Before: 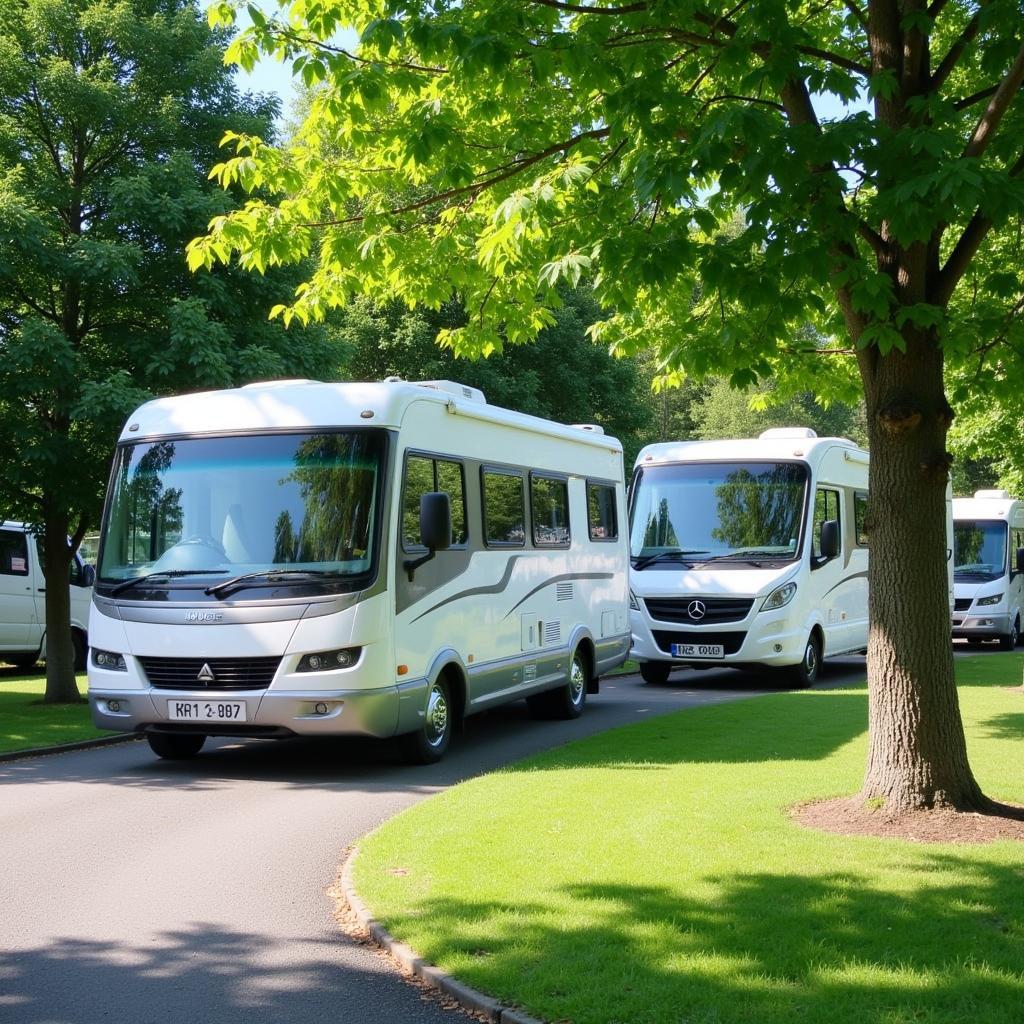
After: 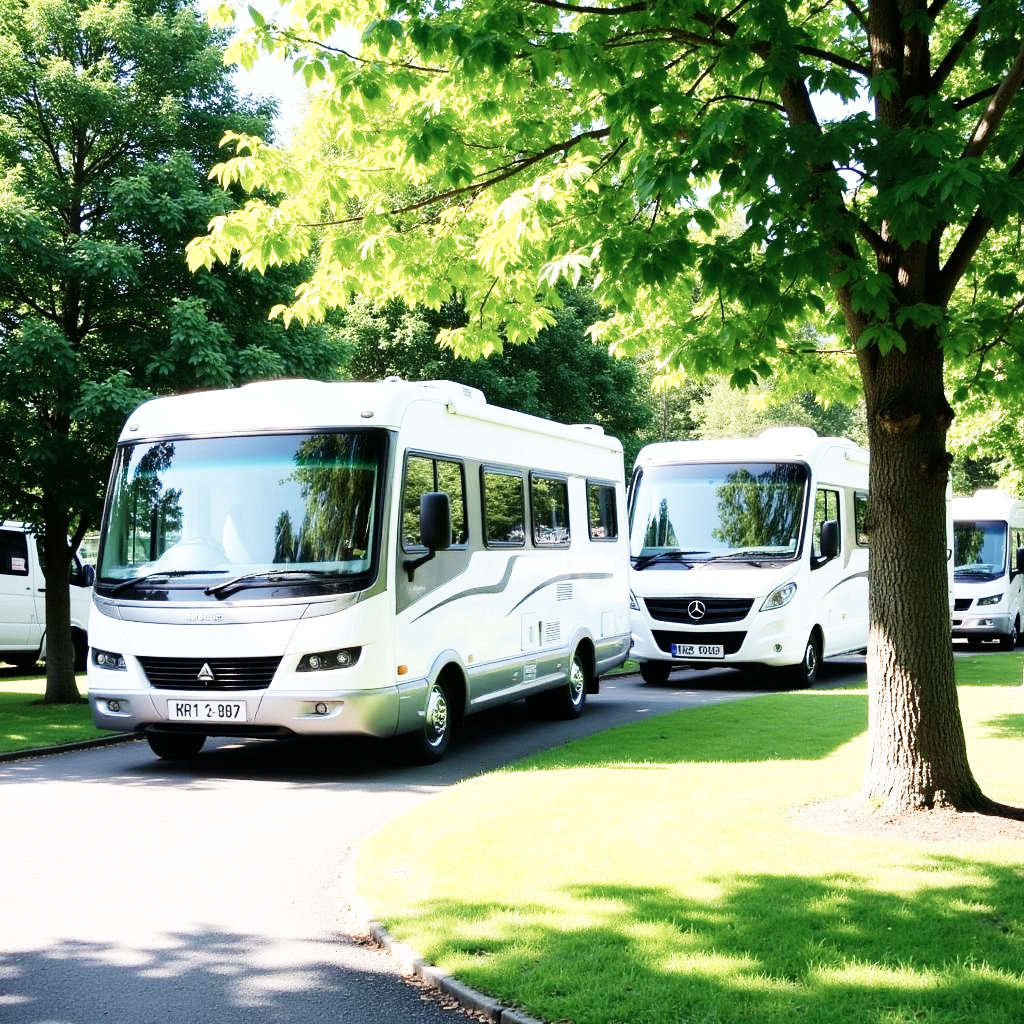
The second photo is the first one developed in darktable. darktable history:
contrast brightness saturation: contrast 0.1, saturation -0.3
base curve: curves: ch0 [(0, 0) (0.007, 0.004) (0.027, 0.03) (0.046, 0.07) (0.207, 0.54) (0.442, 0.872) (0.673, 0.972) (1, 1)], preserve colors none
